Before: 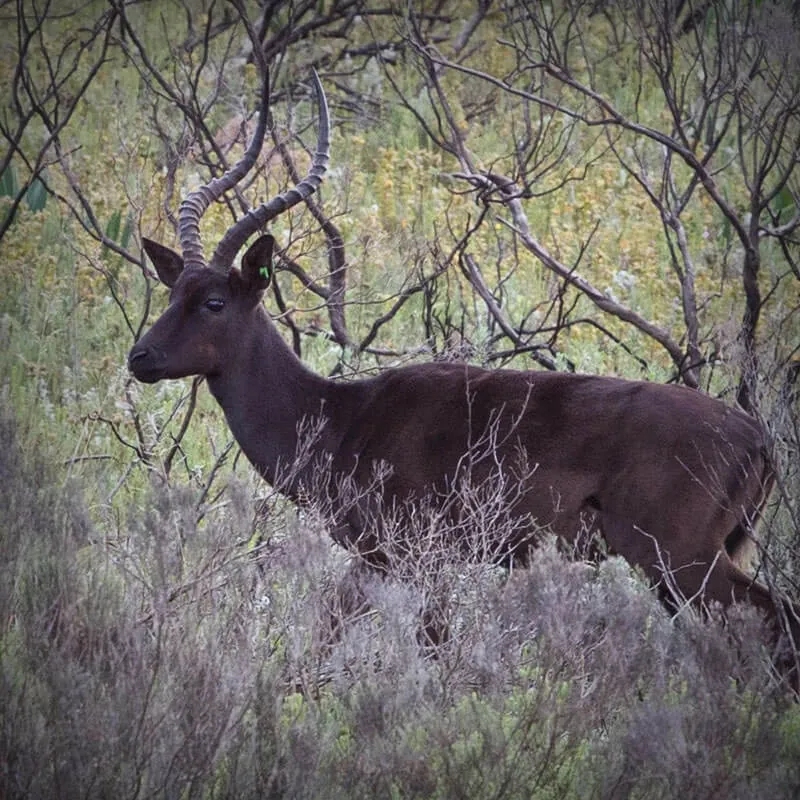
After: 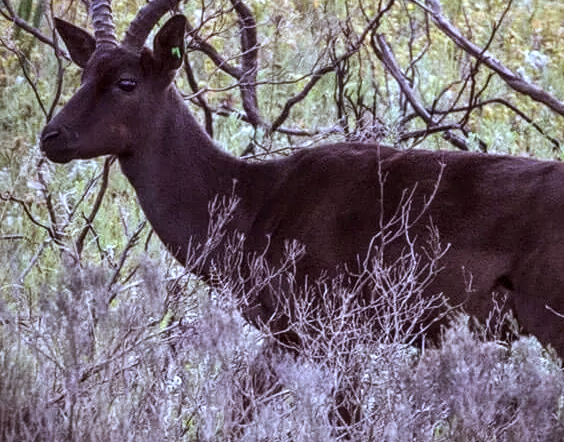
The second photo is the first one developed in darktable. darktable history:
rgb levels: mode RGB, independent channels, levels [[0, 0.5, 1], [0, 0.521, 1], [0, 0.536, 1]]
local contrast: on, module defaults
crop: left 11.123%, top 27.61%, right 18.3%, bottom 17.034%
tone equalizer: -8 EV -0.417 EV, -7 EV -0.389 EV, -6 EV -0.333 EV, -5 EV -0.222 EV, -3 EV 0.222 EV, -2 EV 0.333 EV, -1 EV 0.389 EV, +0 EV 0.417 EV, edges refinement/feathering 500, mask exposure compensation -1.57 EV, preserve details no
white balance: red 0.926, green 1.003, blue 1.133
